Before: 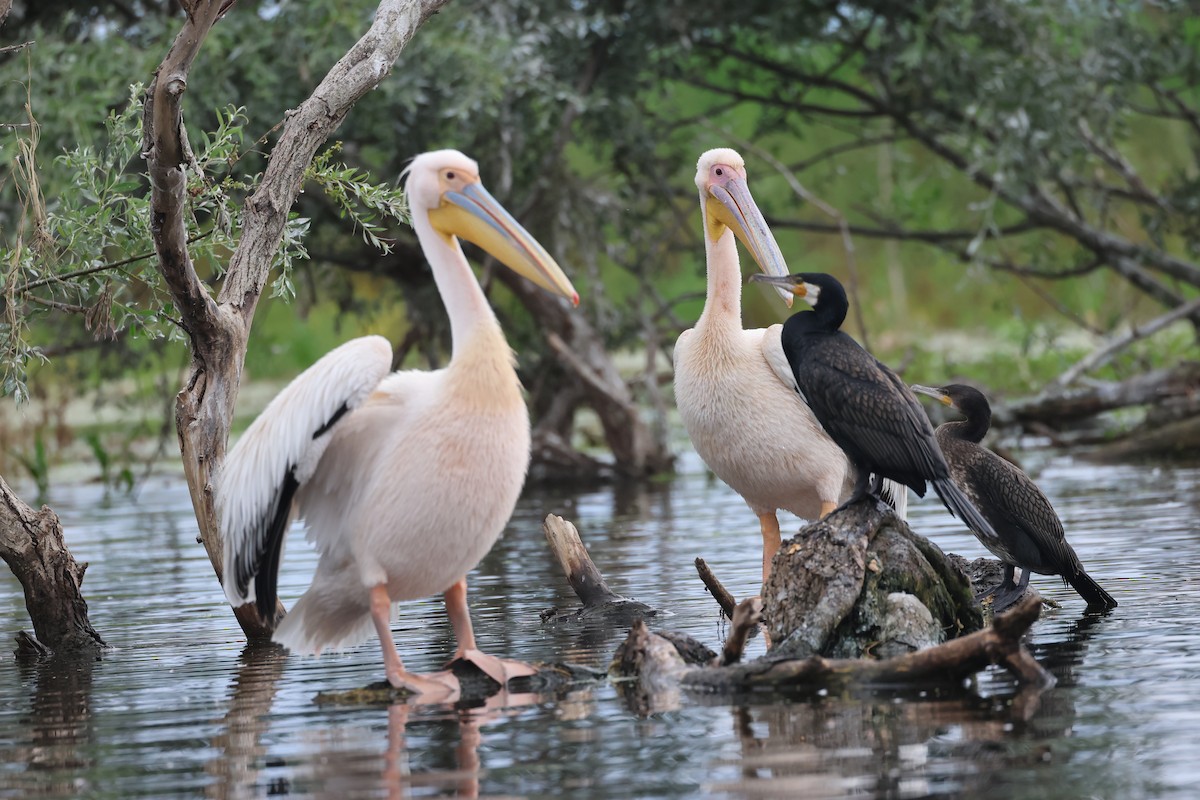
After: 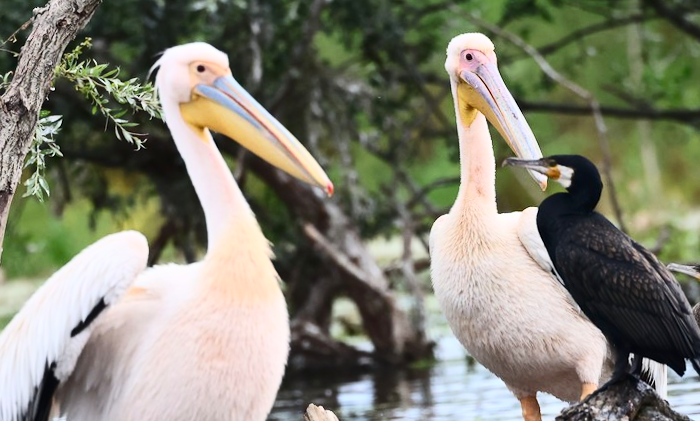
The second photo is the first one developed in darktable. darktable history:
contrast brightness saturation: contrast 0.4, brightness 0.1, saturation 0.21
crop: left 20.932%, top 15.471%, right 21.848%, bottom 34.081%
rotate and perspective: rotation -1.77°, lens shift (horizontal) 0.004, automatic cropping off
